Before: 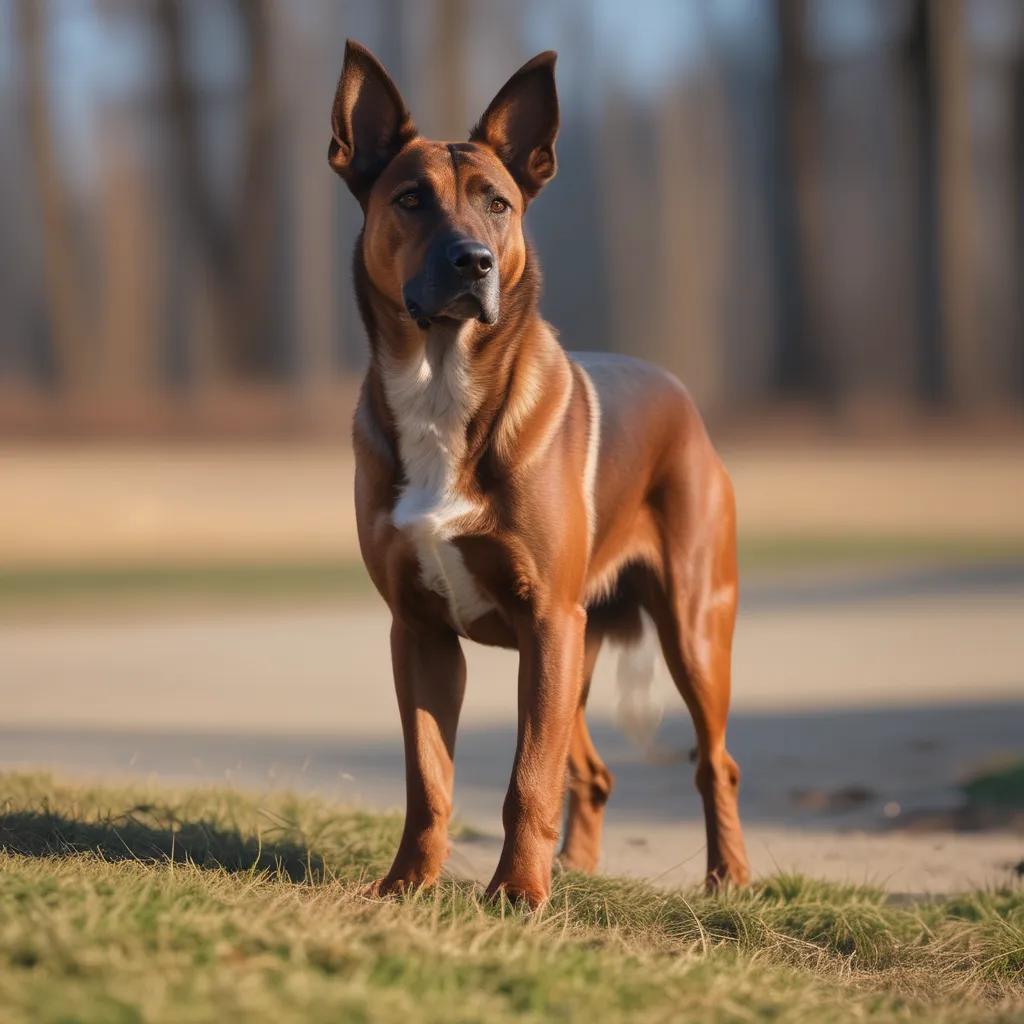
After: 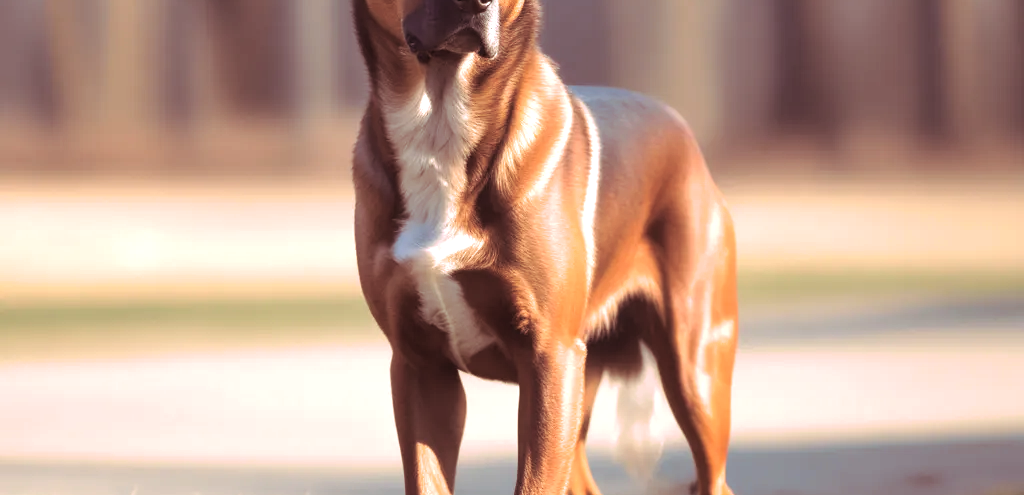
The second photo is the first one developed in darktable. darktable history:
crop and rotate: top 26.056%, bottom 25.543%
exposure: black level correction 0, exposure 1 EV, compensate highlight preservation false
color zones: curves: ch0 [(0, 0.5) (0.143, 0.52) (0.286, 0.5) (0.429, 0.5) (0.571, 0.5) (0.714, 0.5) (0.857, 0.5) (1, 0.5)]; ch1 [(0, 0.489) (0.155, 0.45) (0.286, 0.466) (0.429, 0.5) (0.571, 0.5) (0.714, 0.5) (0.857, 0.5) (1, 0.489)]
split-toning: highlights › hue 298.8°, highlights › saturation 0.73, compress 41.76%
